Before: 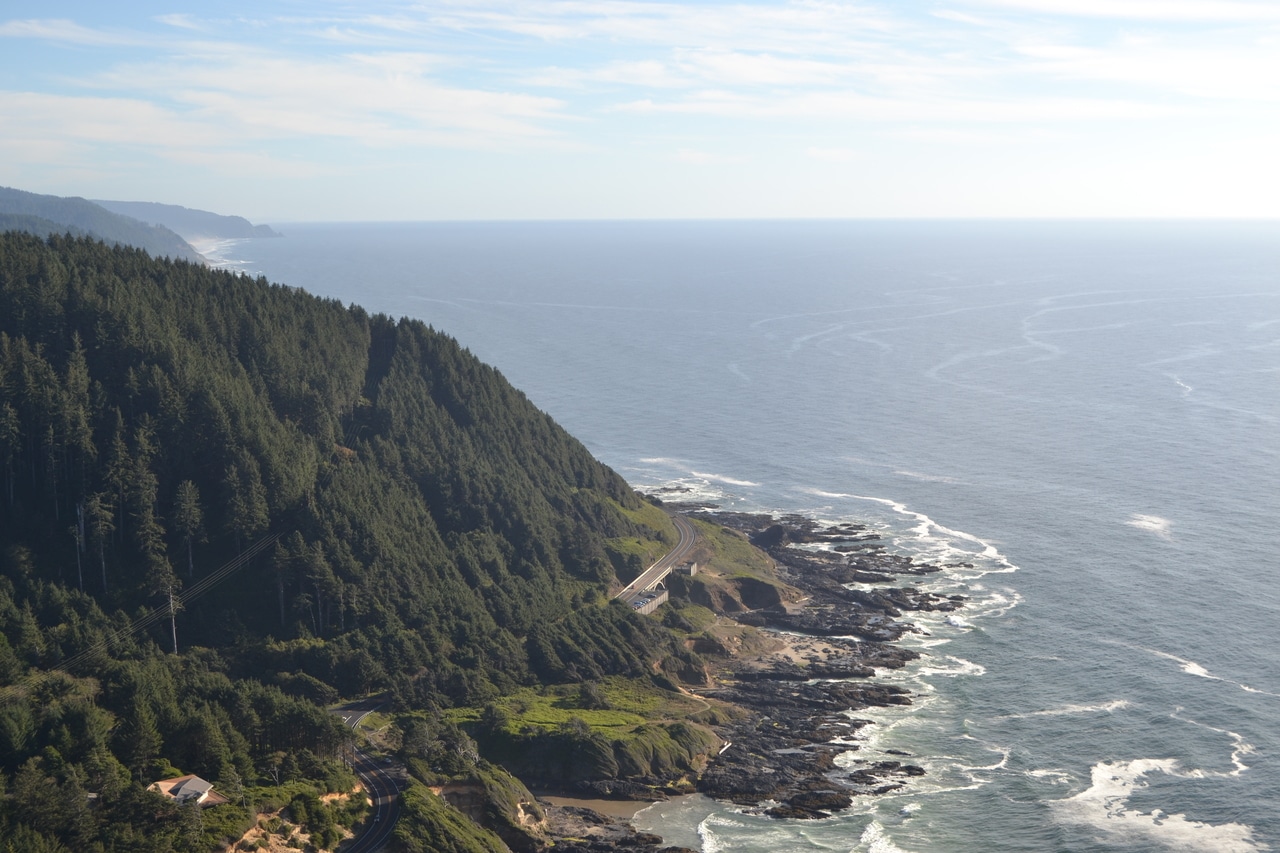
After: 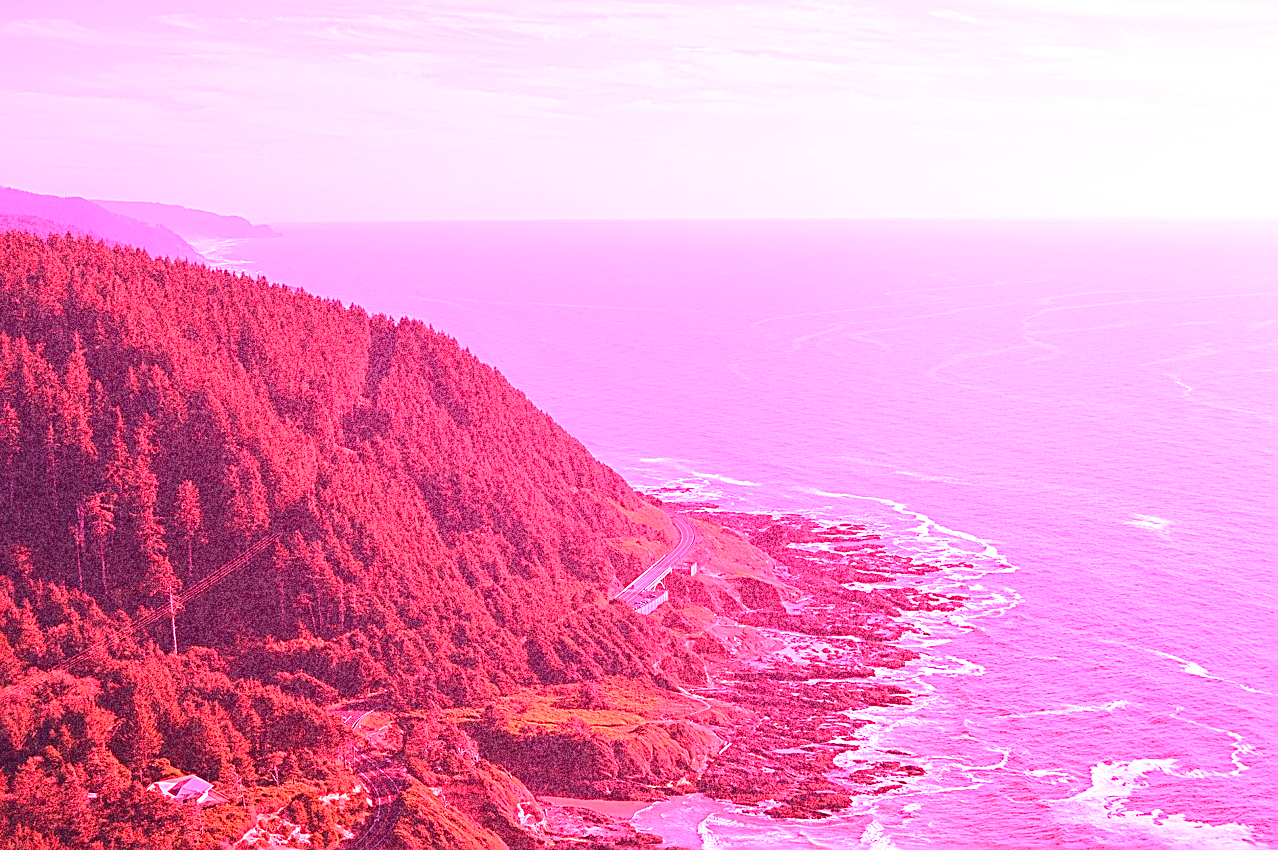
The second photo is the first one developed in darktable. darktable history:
grain: coarseness 30.02 ISO, strength 100%
white balance: red 4.26, blue 1.802
sharpen: on, module defaults
crop: top 0.05%, bottom 0.098%
